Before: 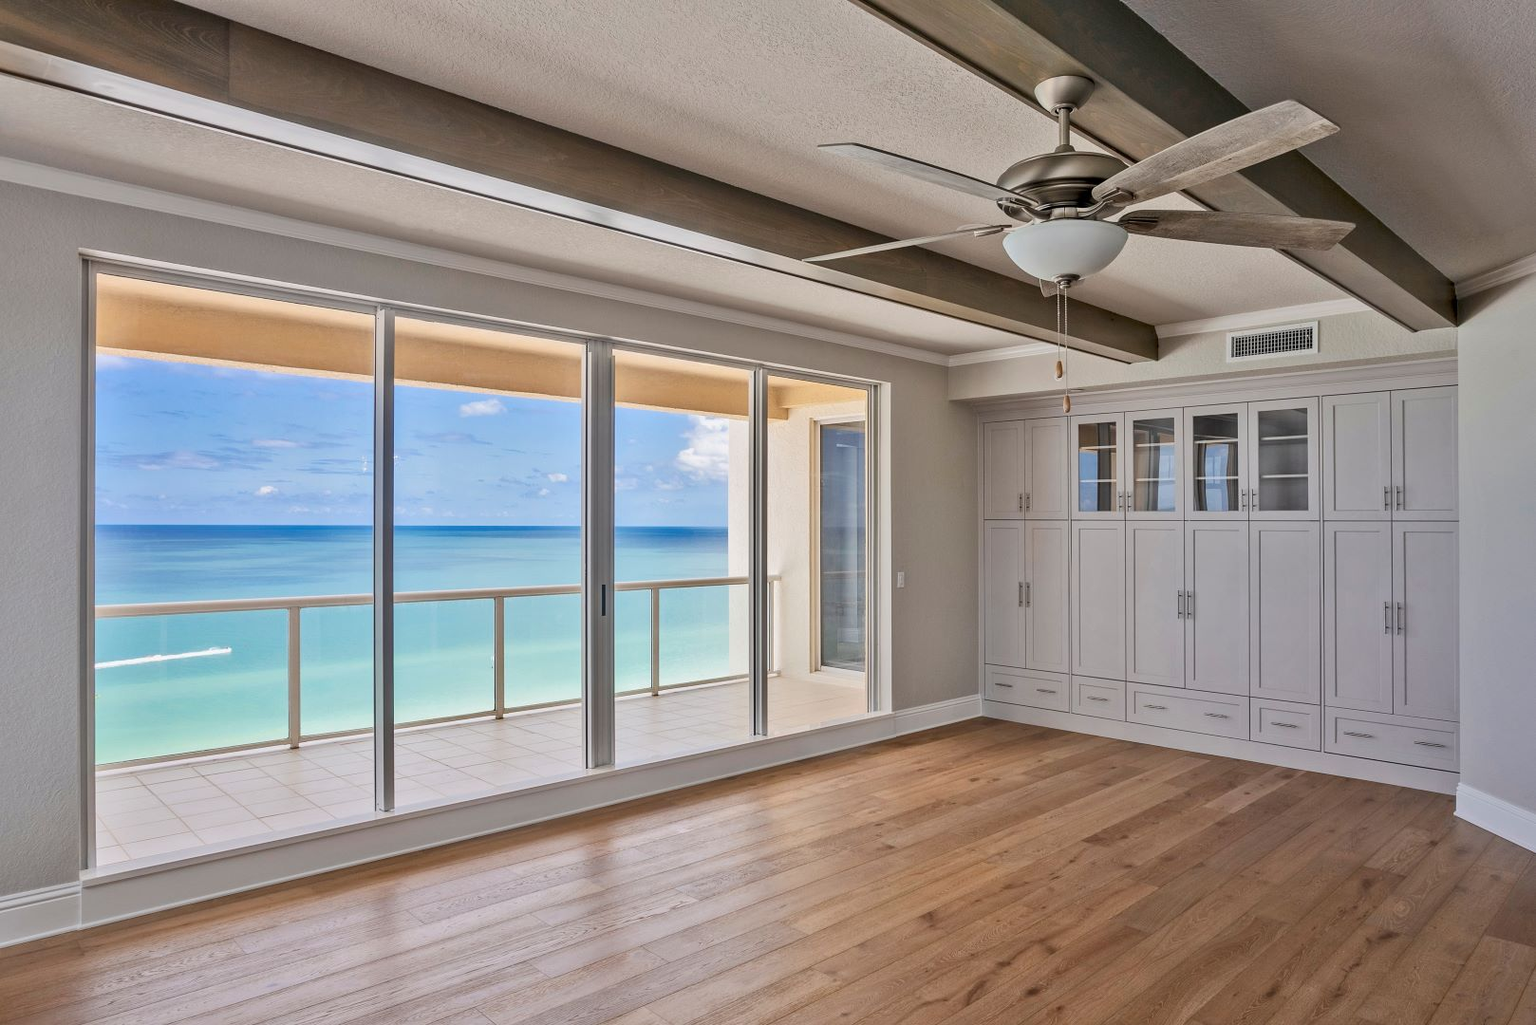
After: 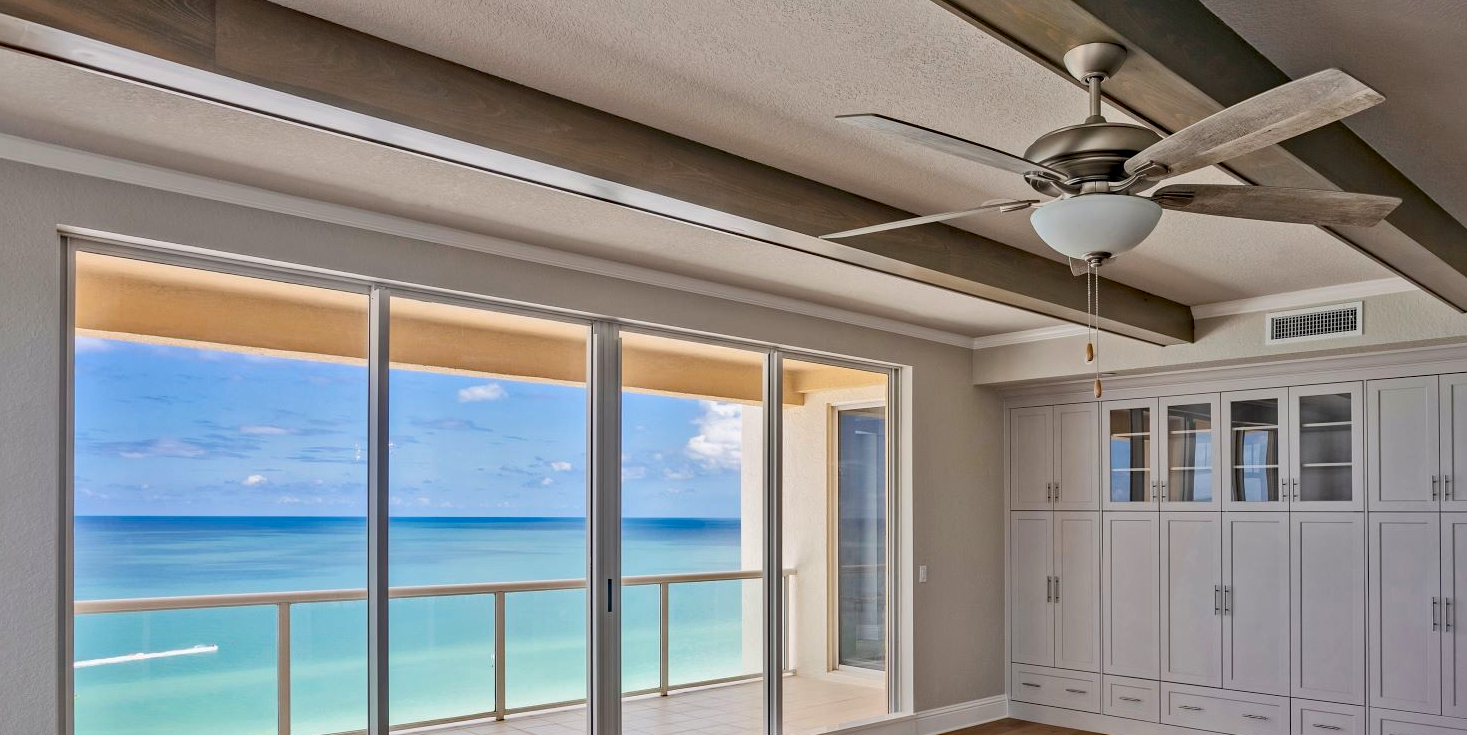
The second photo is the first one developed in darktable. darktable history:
crop: left 1.609%, top 3.446%, right 7.719%, bottom 28.411%
haze removal: adaptive false
